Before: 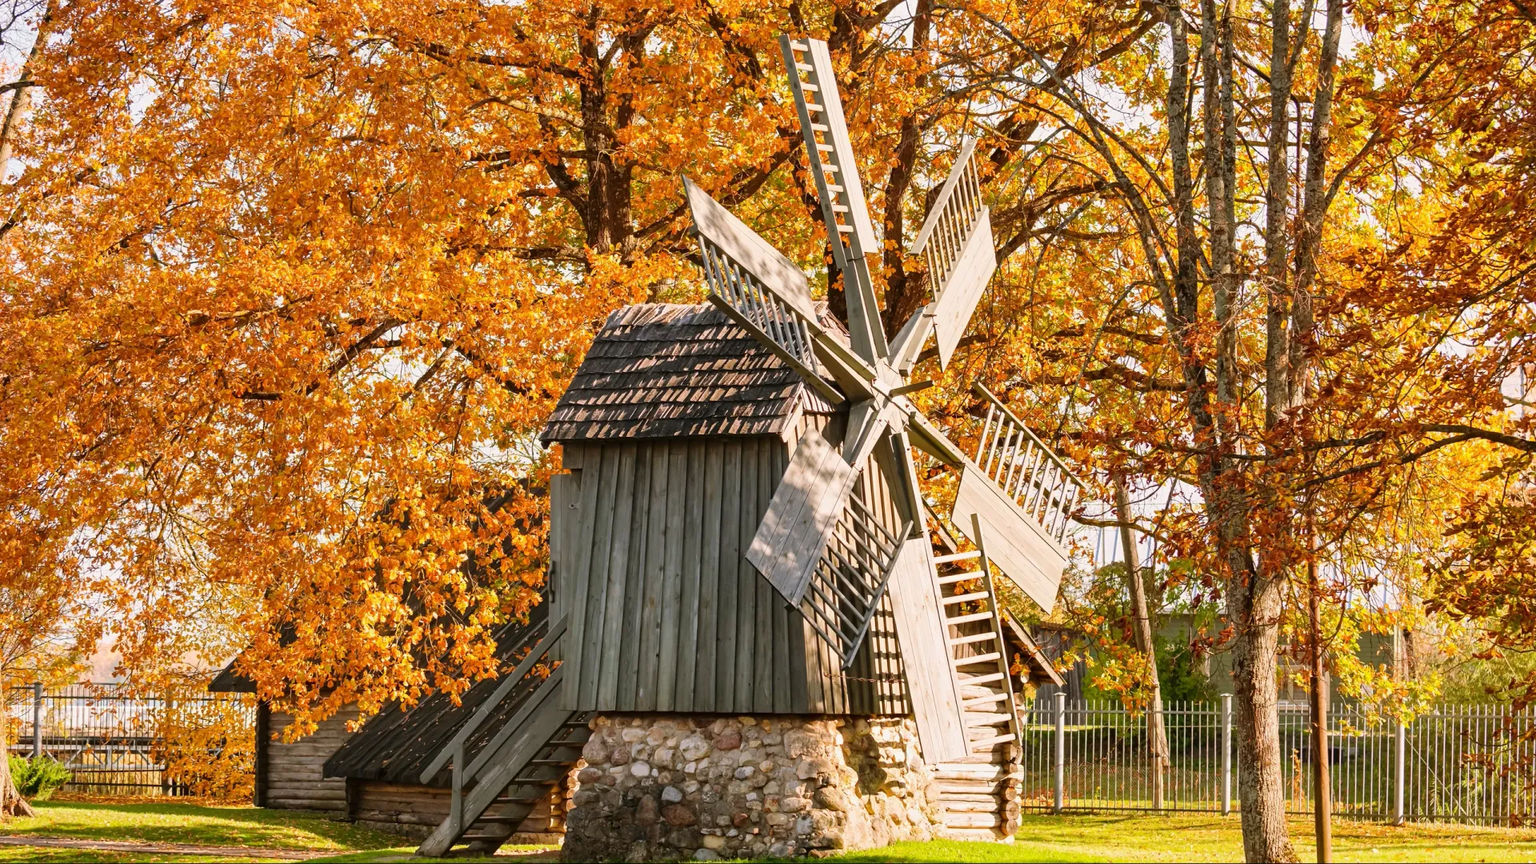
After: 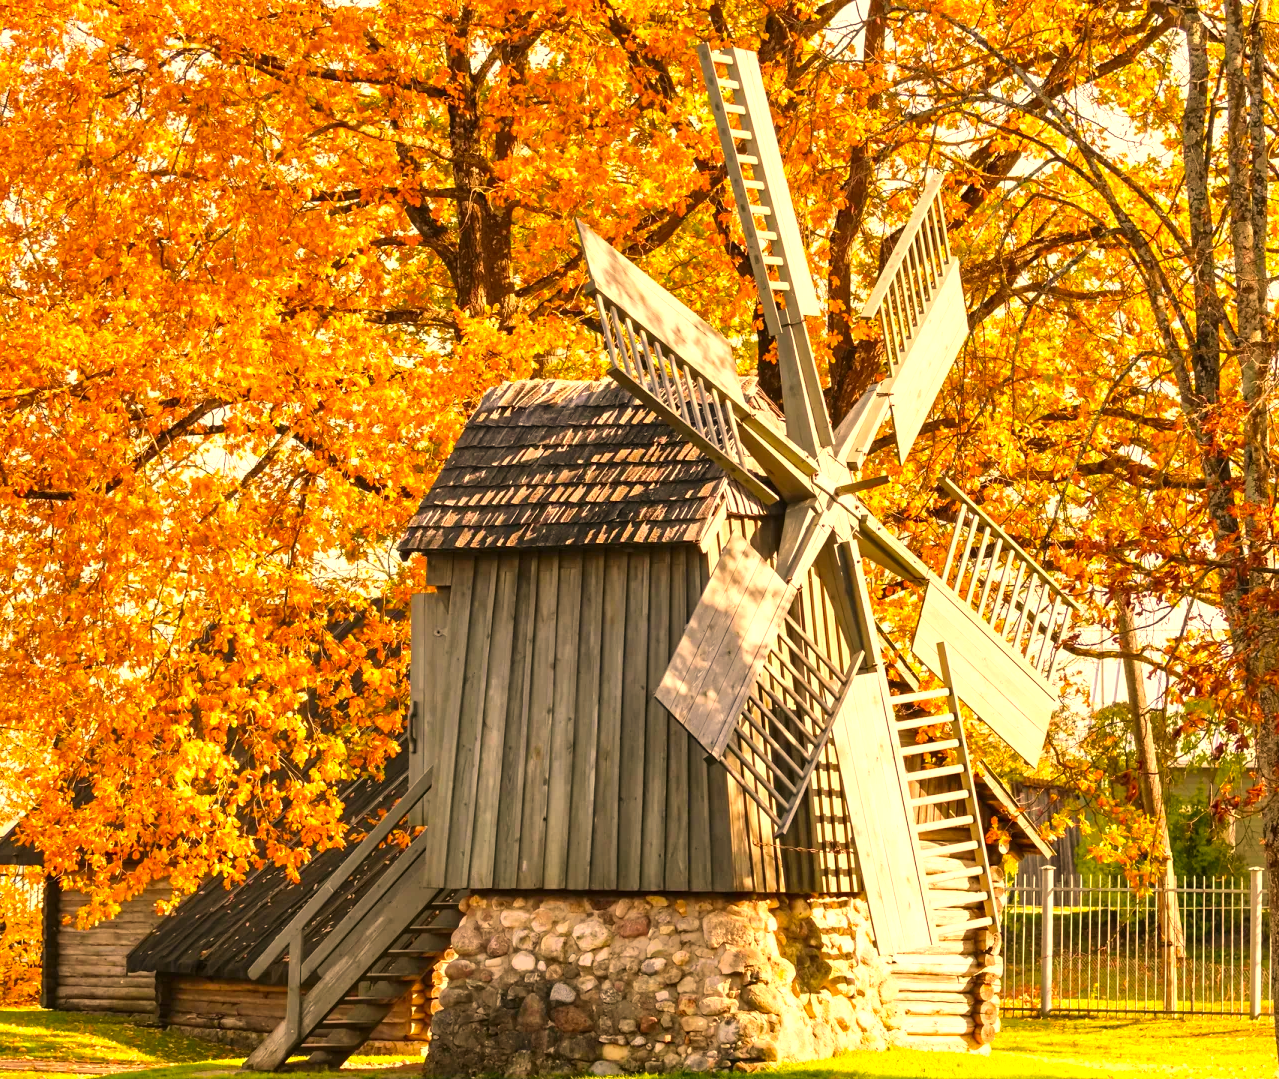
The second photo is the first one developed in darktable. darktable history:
color correction: highlights a* 15, highlights b* 31.55
exposure: black level correction 0, exposure 0.7 EV, compensate exposure bias true, compensate highlight preservation false
crop and rotate: left 14.436%, right 18.898%
